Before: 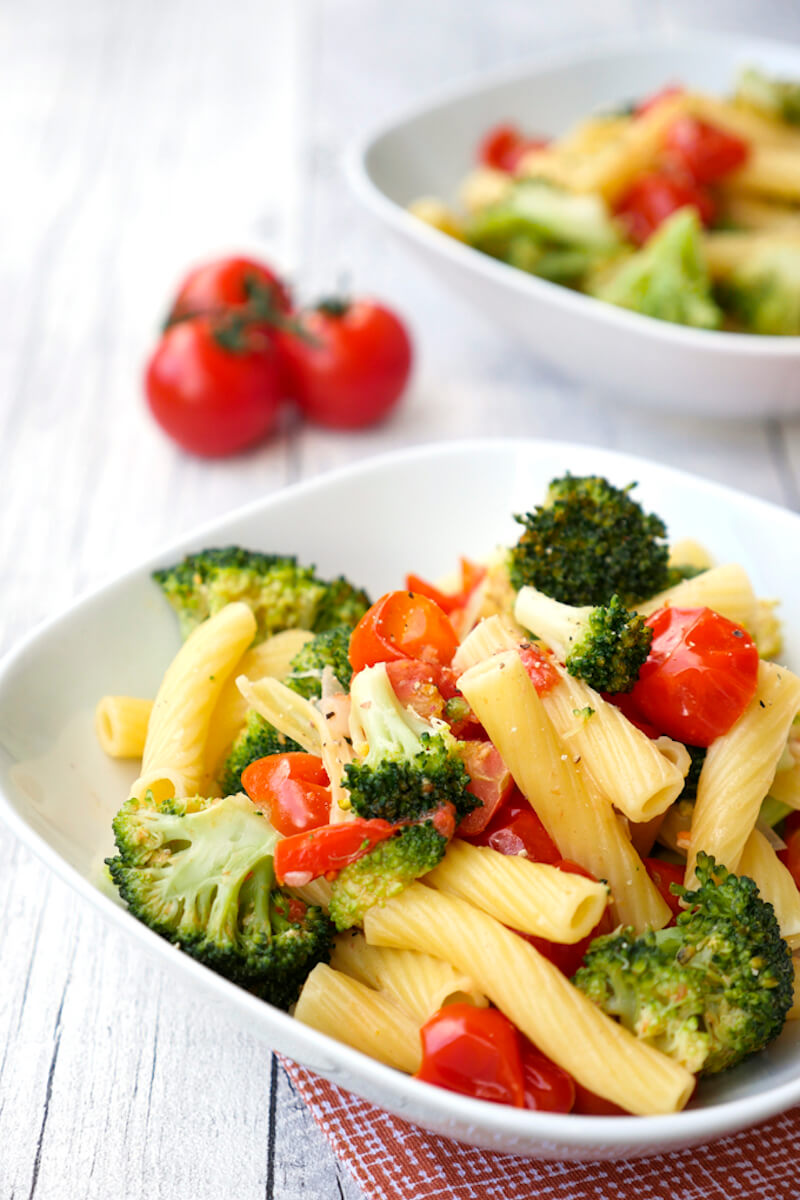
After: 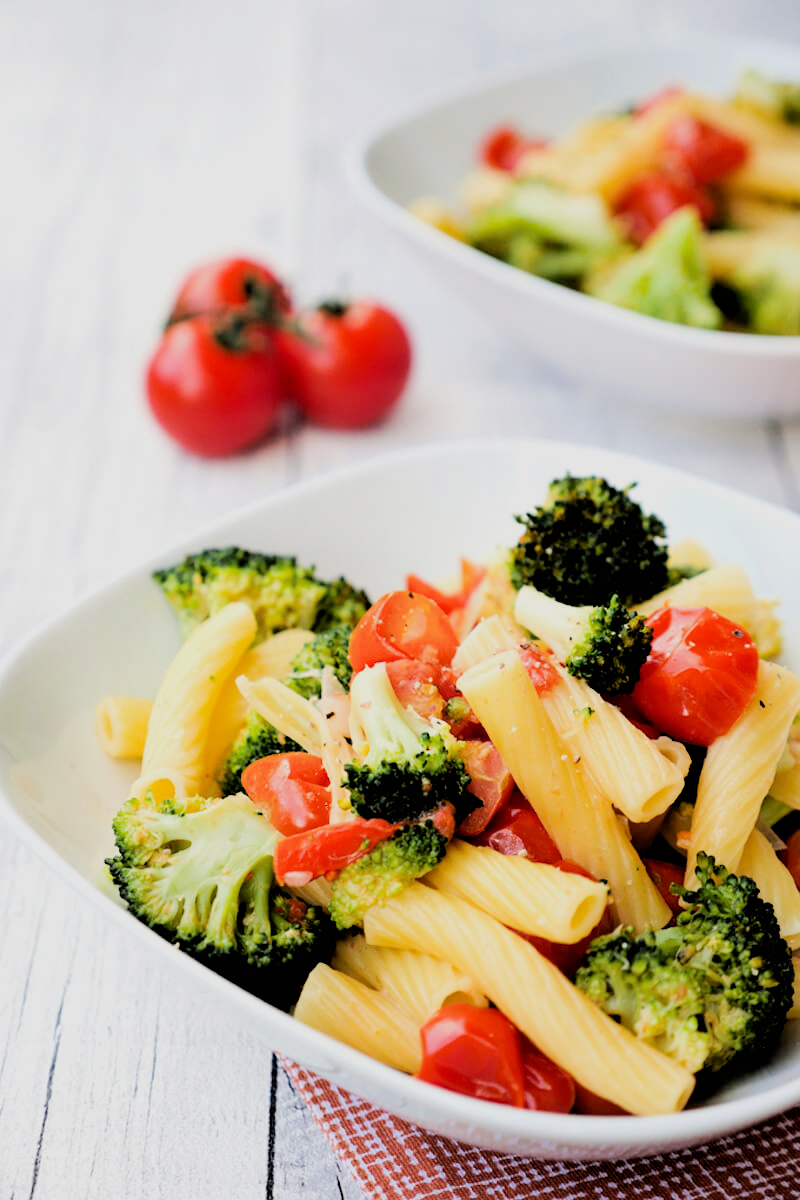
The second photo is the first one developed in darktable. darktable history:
tone equalizer: -8 EV -0.418 EV, -7 EV -0.378 EV, -6 EV -0.34 EV, -5 EV -0.227 EV, -3 EV 0.243 EV, -2 EV 0.344 EV, -1 EV 0.372 EV, +0 EV 0.438 EV, edges refinement/feathering 500, mask exposure compensation -1.57 EV, preserve details no
filmic rgb: black relative exposure -2.81 EV, white relative exposure 4.56 EV, hardness 1.73, contrast 1.249
